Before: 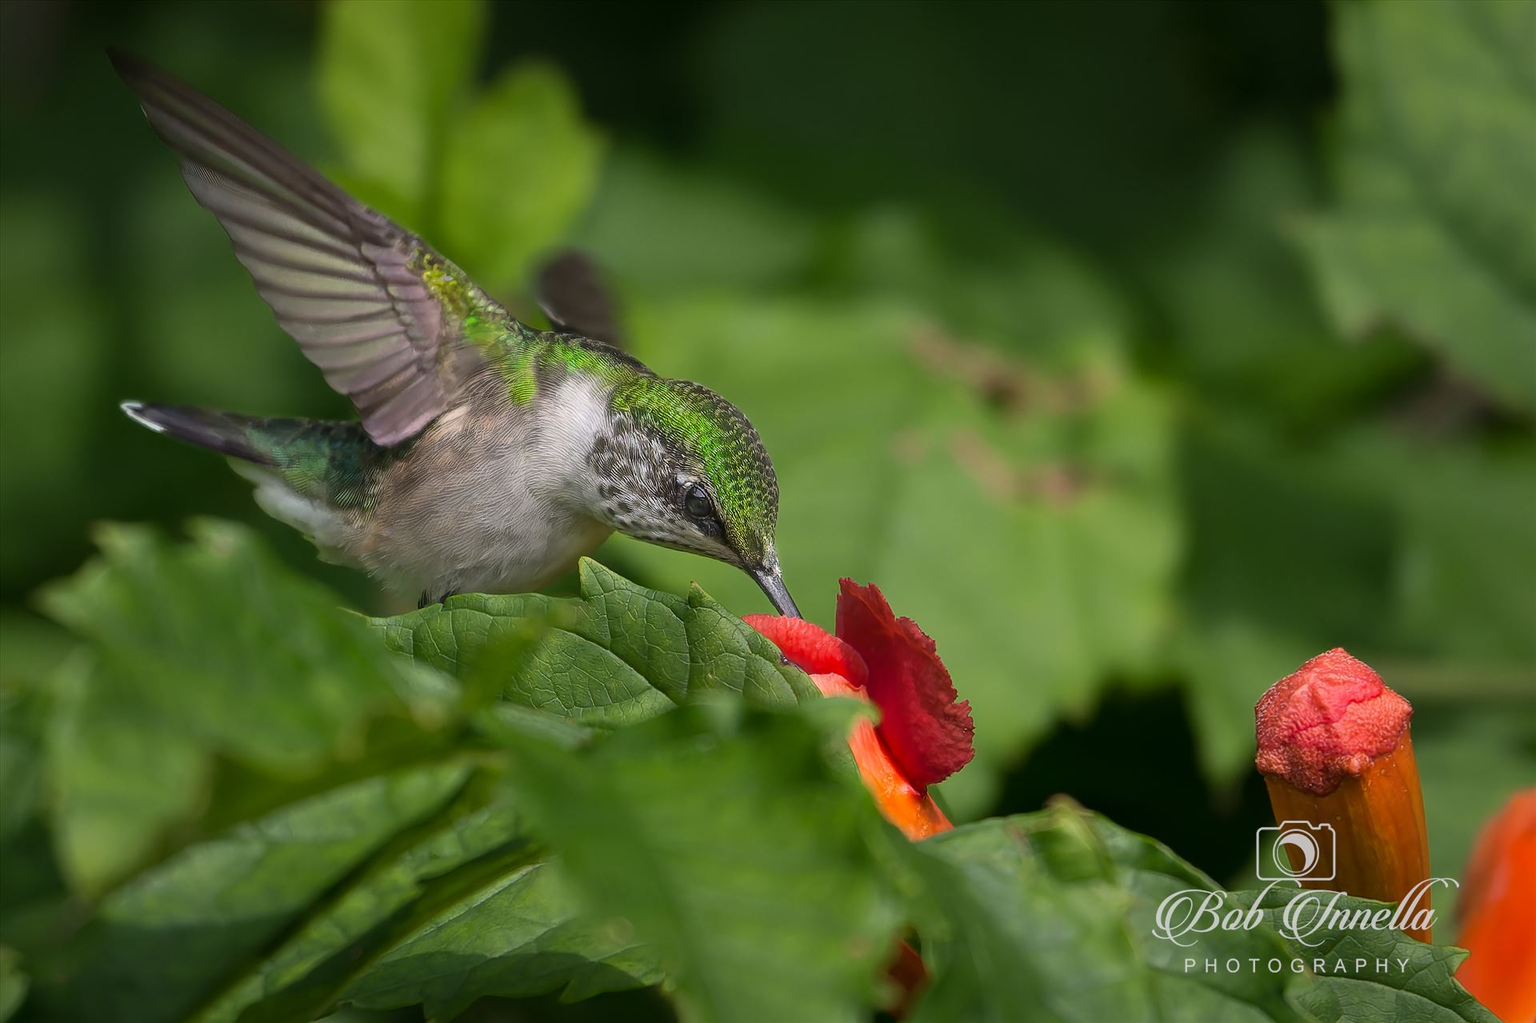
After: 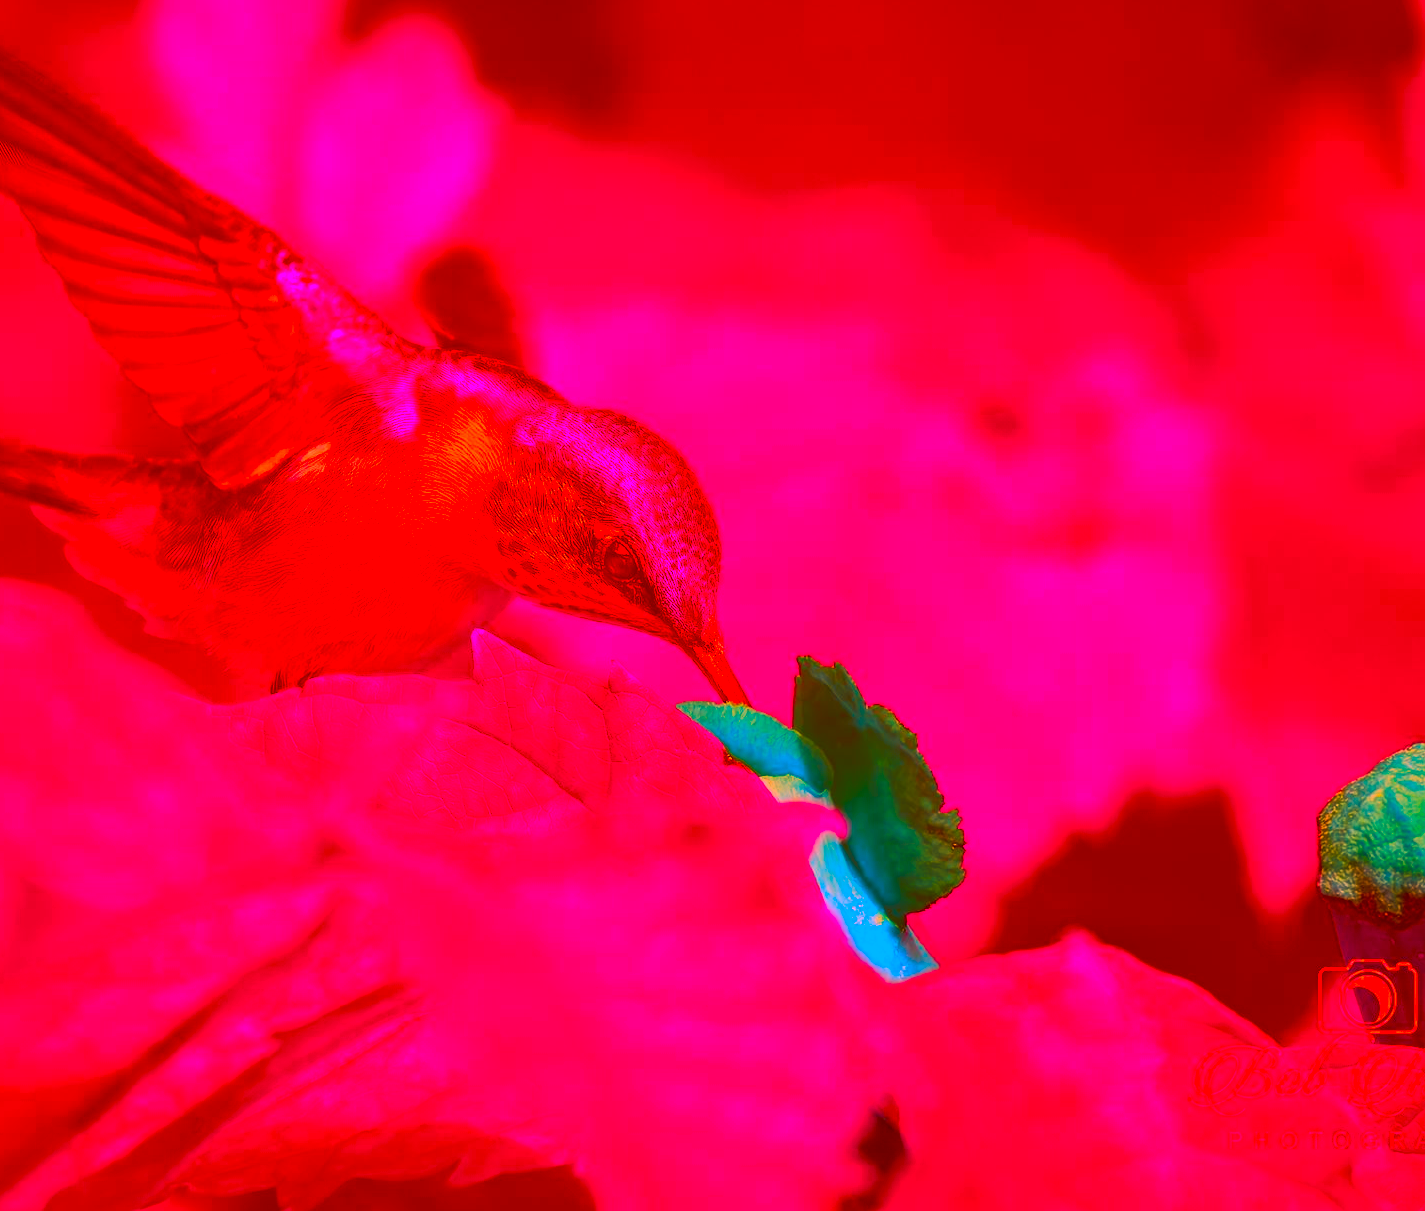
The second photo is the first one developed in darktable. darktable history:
crop and rotate: left 13.15%, top 5.251%, right 12.609%
color correction: highlights a* -39.68, highlights b* -40, shadows a* -40, shadows b* -40, saturation -3
